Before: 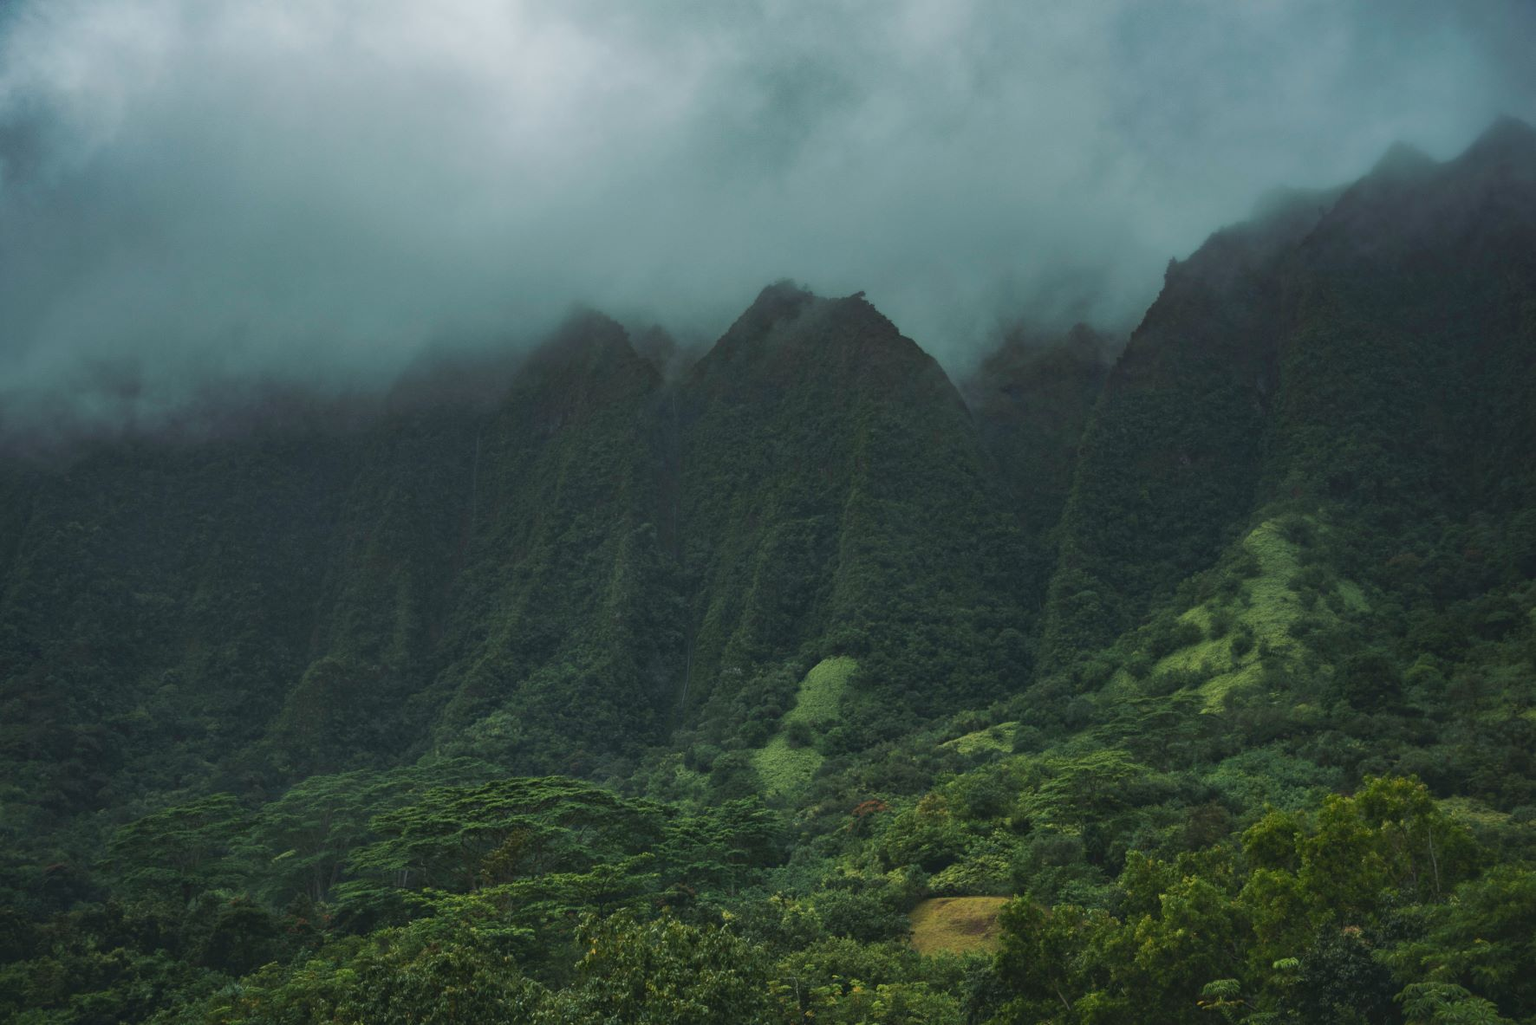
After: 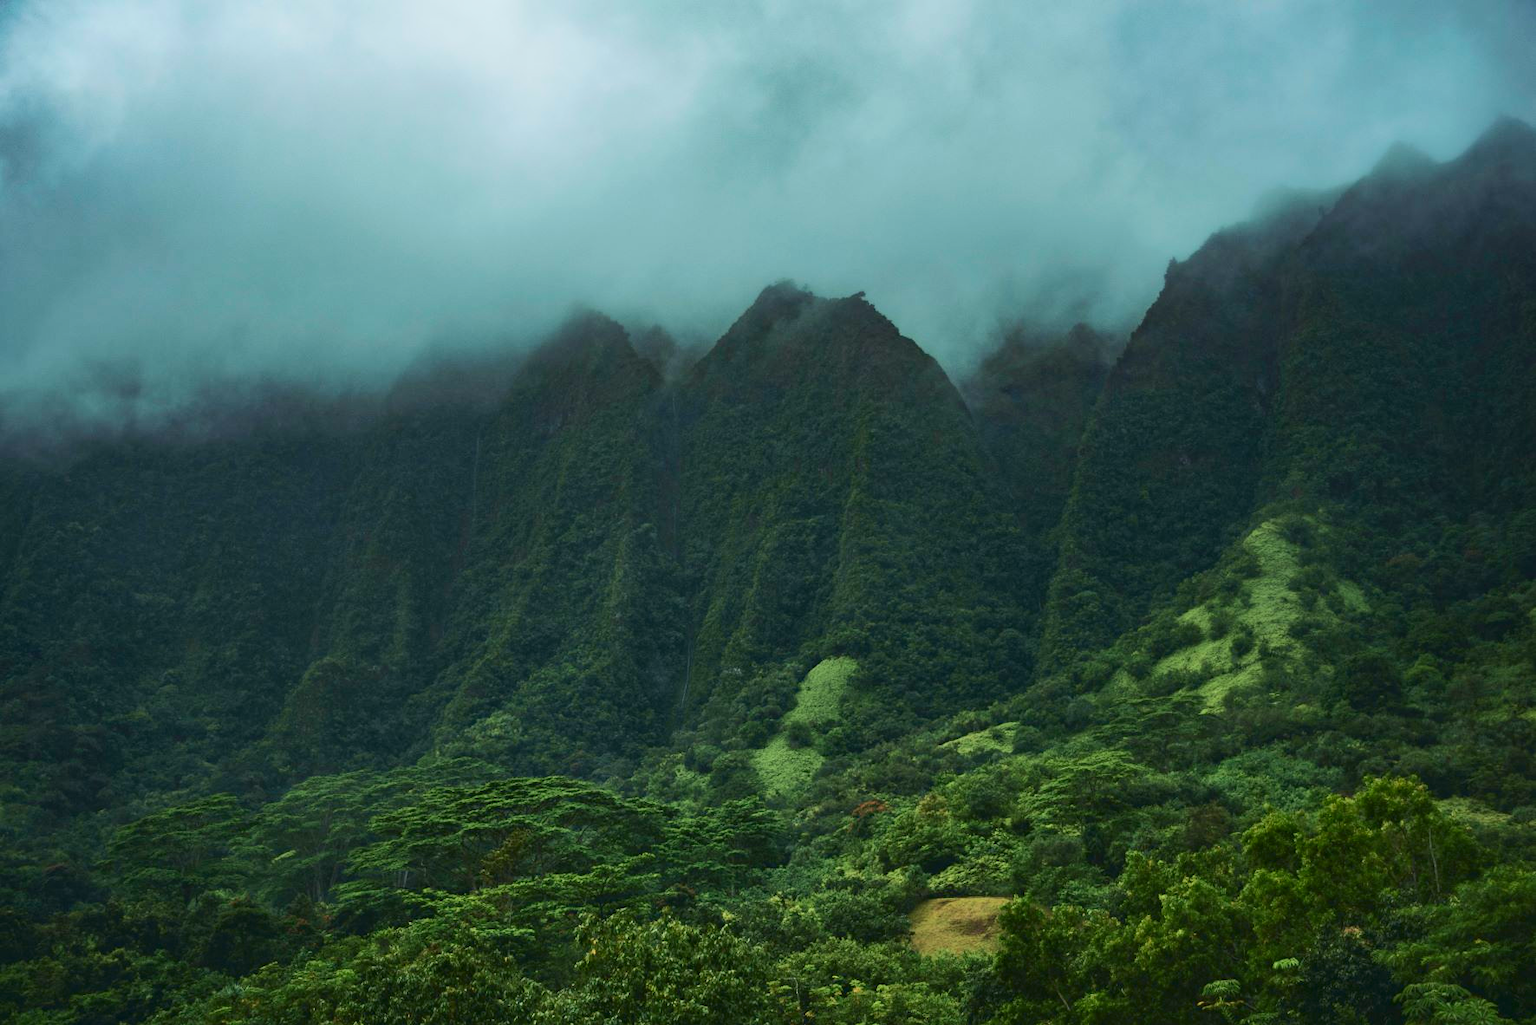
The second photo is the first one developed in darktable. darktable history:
tone curve: curves: ch0 [(0, 0) (0.114, 0.083) (0.291, 0.3) (0.447, 0.535) (0.602, 0.712) (0.772, 0.864) (0.999, 0.978)]; ch1 [(0, 0) (0.389, 0.352) (0.458, 0.433) (0.486, 0.474) (0.509, 0.505) (0.535, 0.541) (0.555, 0.557) (0.677, 0.724) (1, 1)]; ch2 [(0, 0) (0.369, 0.388) (0.449, 0.431) (0.501, 0.5) (0.528, 0.552) (0.561, 0.596) (0.697, 0.721) (1, 1)], color space Lab, independent channels, preserve colors none
